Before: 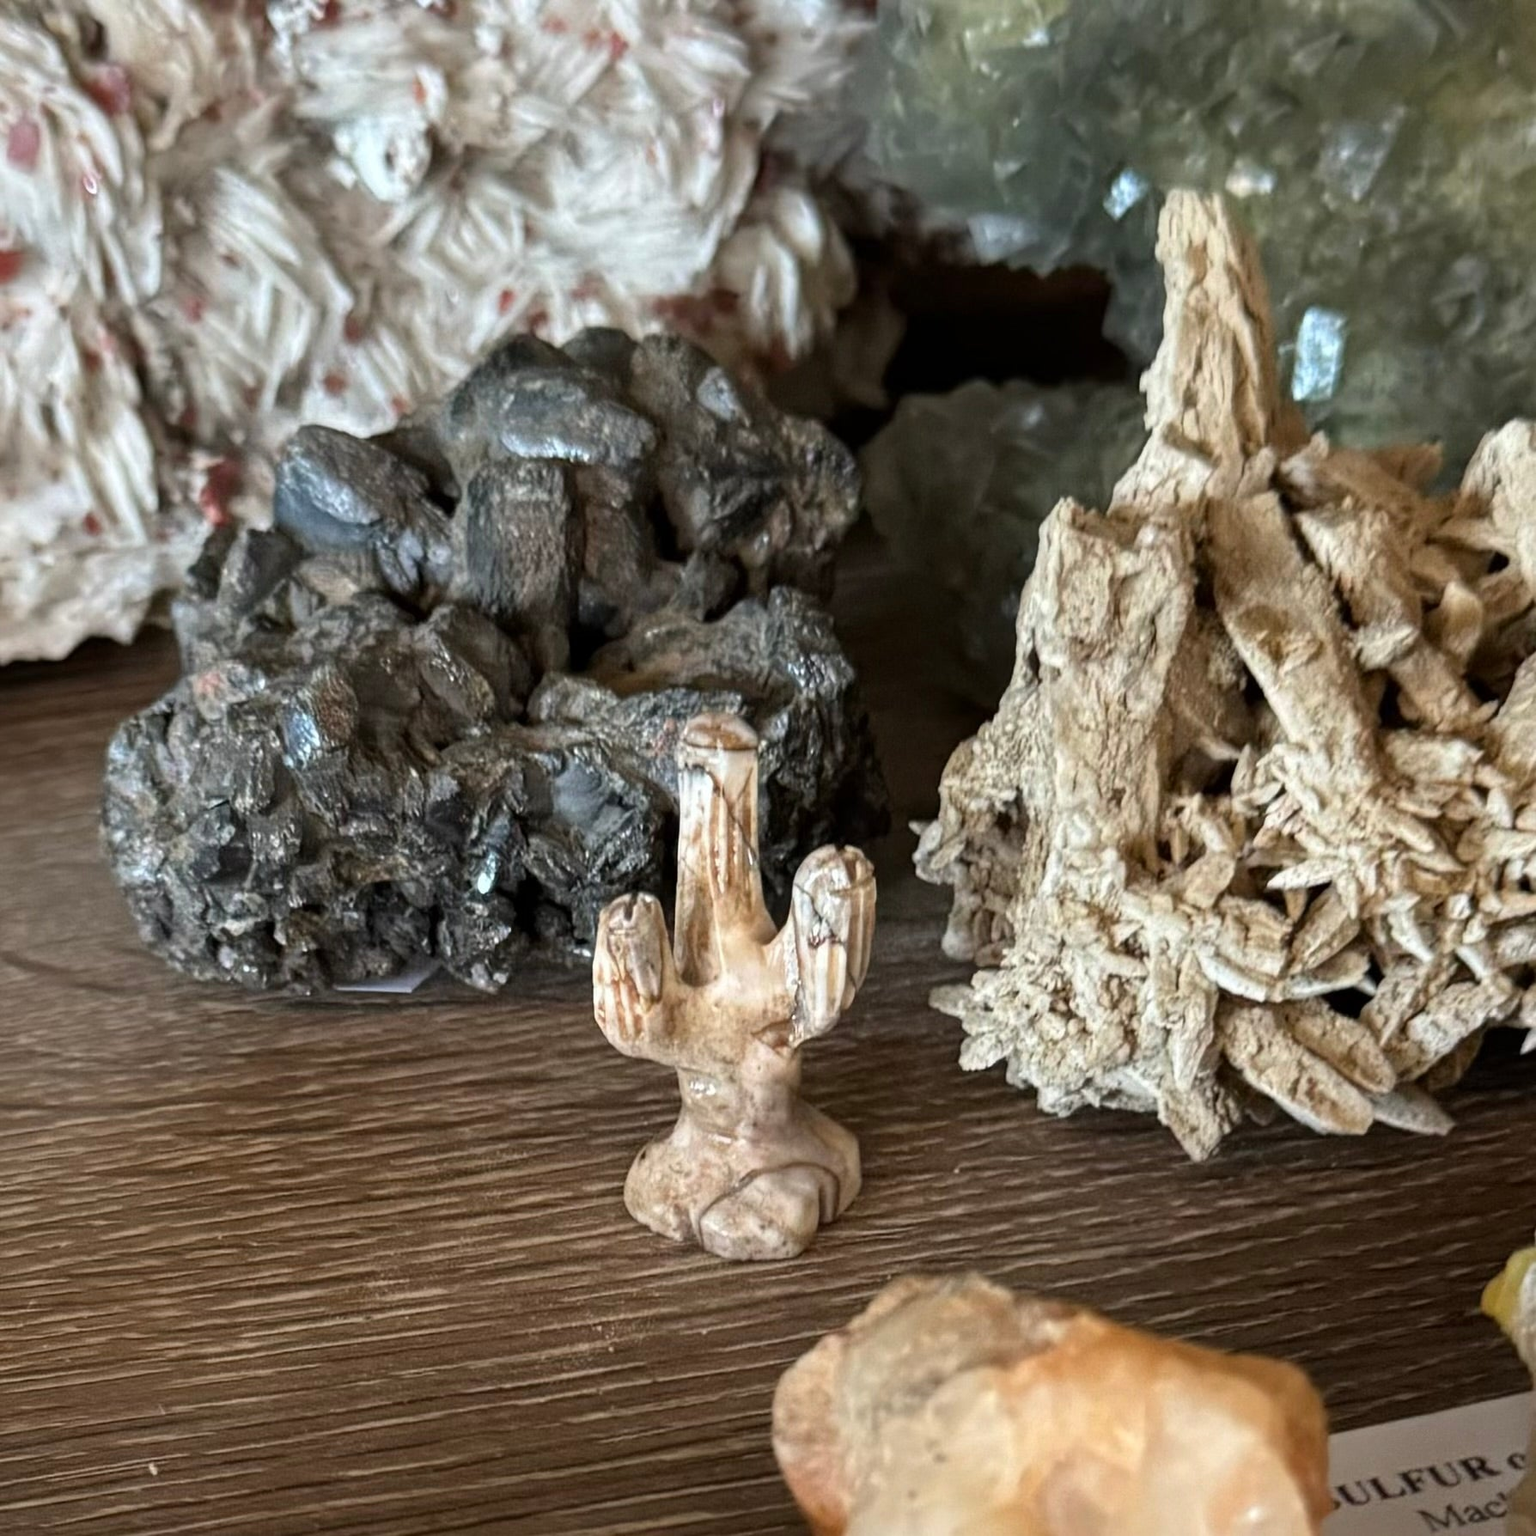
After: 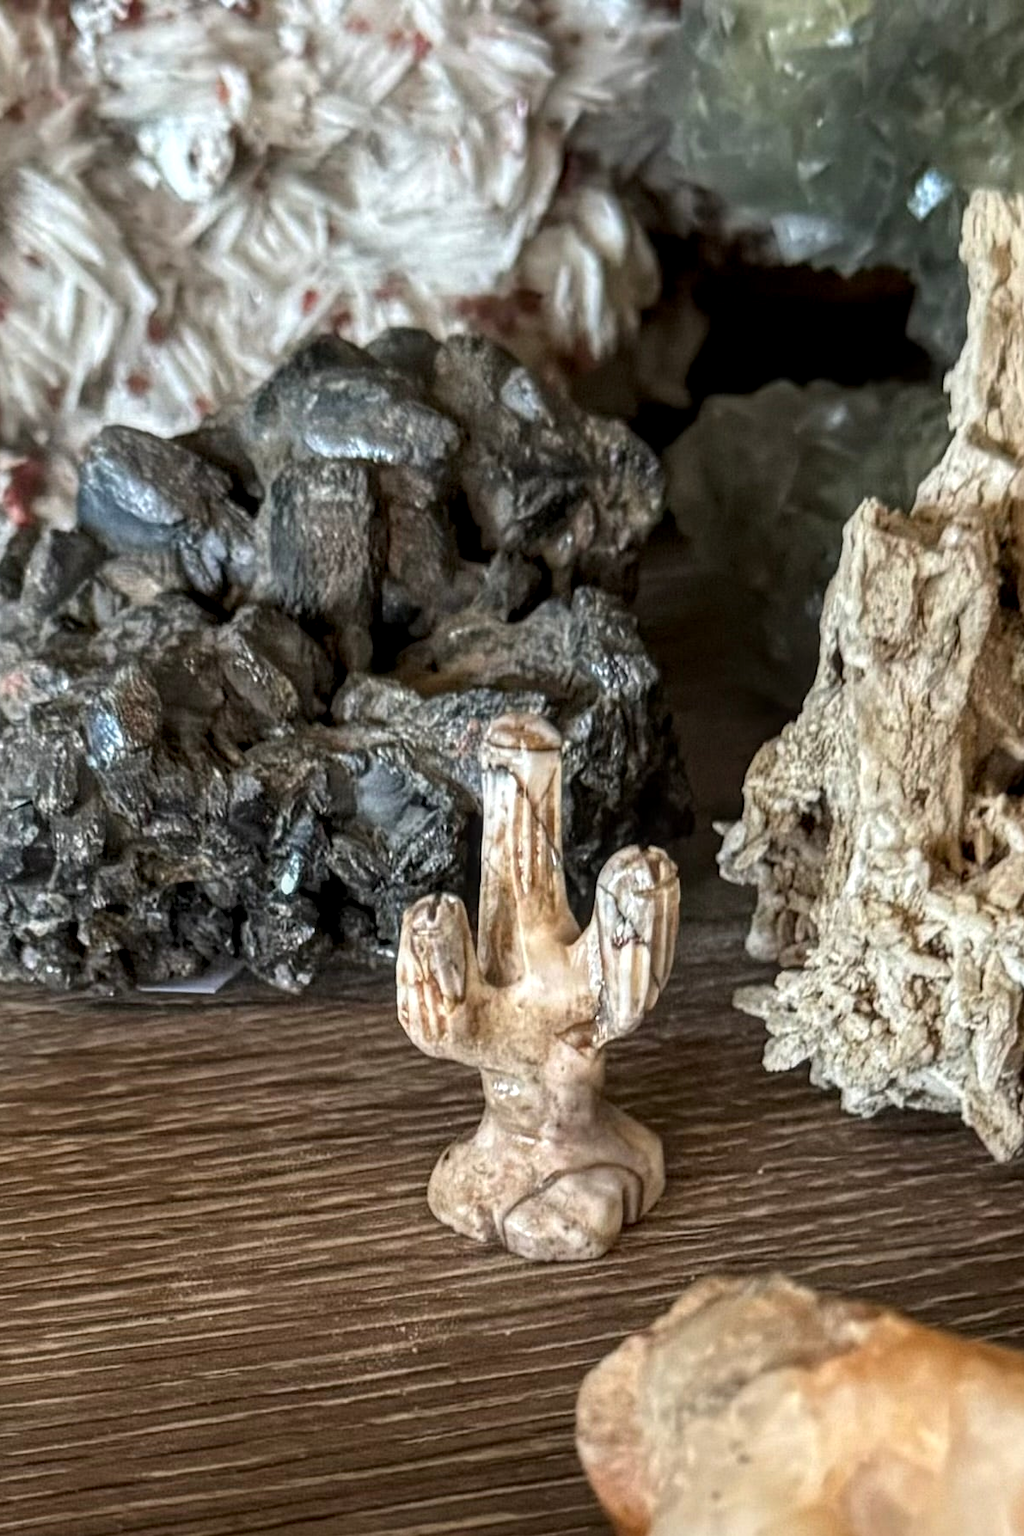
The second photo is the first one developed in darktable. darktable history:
crop and rotate: left 12.809%, right 20.496%
local contrast: detail 130%
